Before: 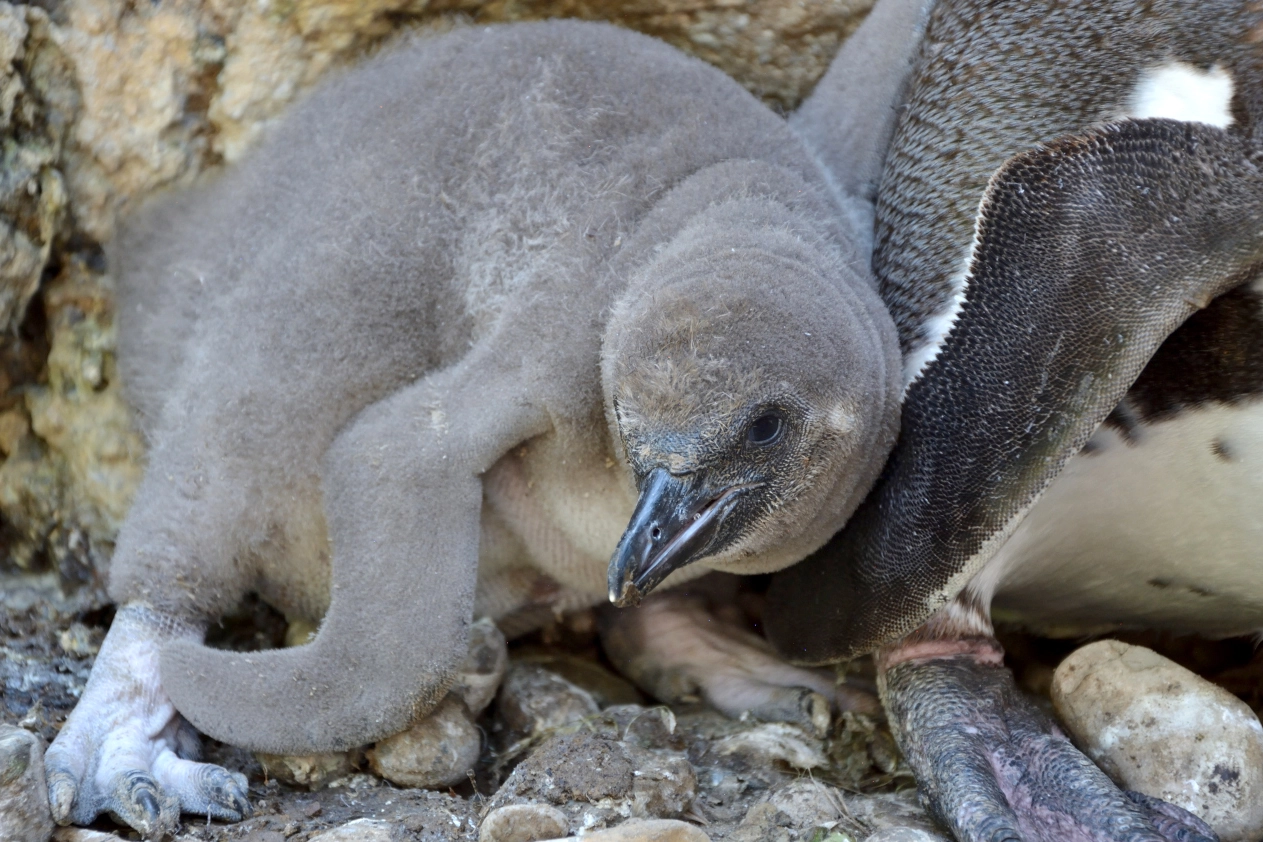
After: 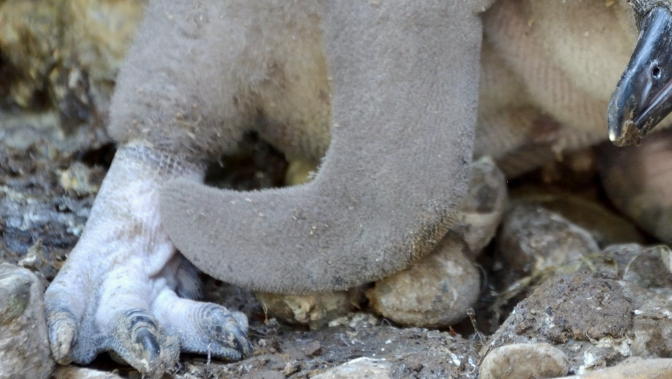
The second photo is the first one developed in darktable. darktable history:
crop and rotate: top 54.862%, right 46.739%, bottom 0.105%
color correction: highlights b* 3
